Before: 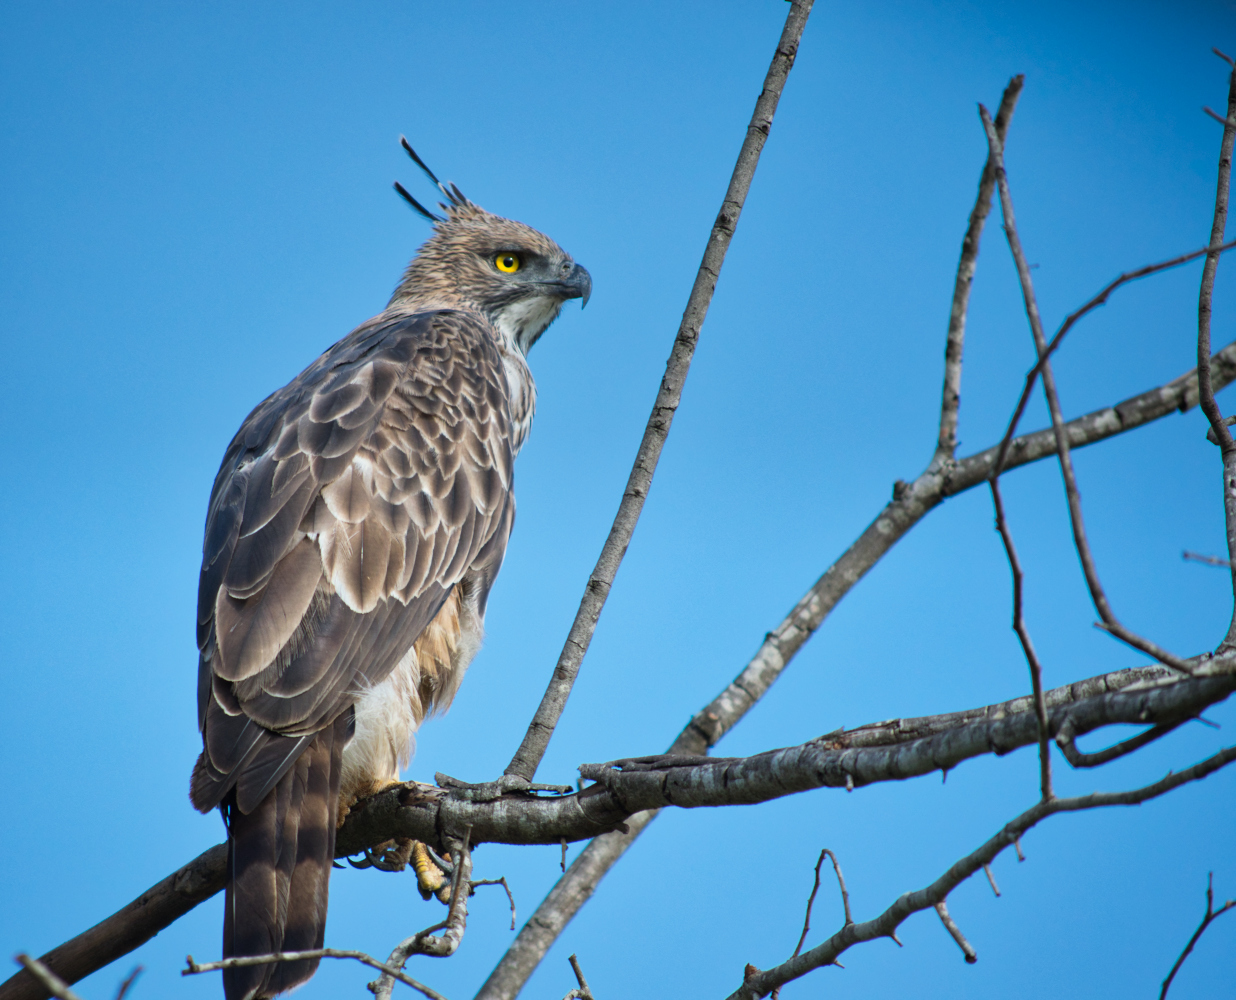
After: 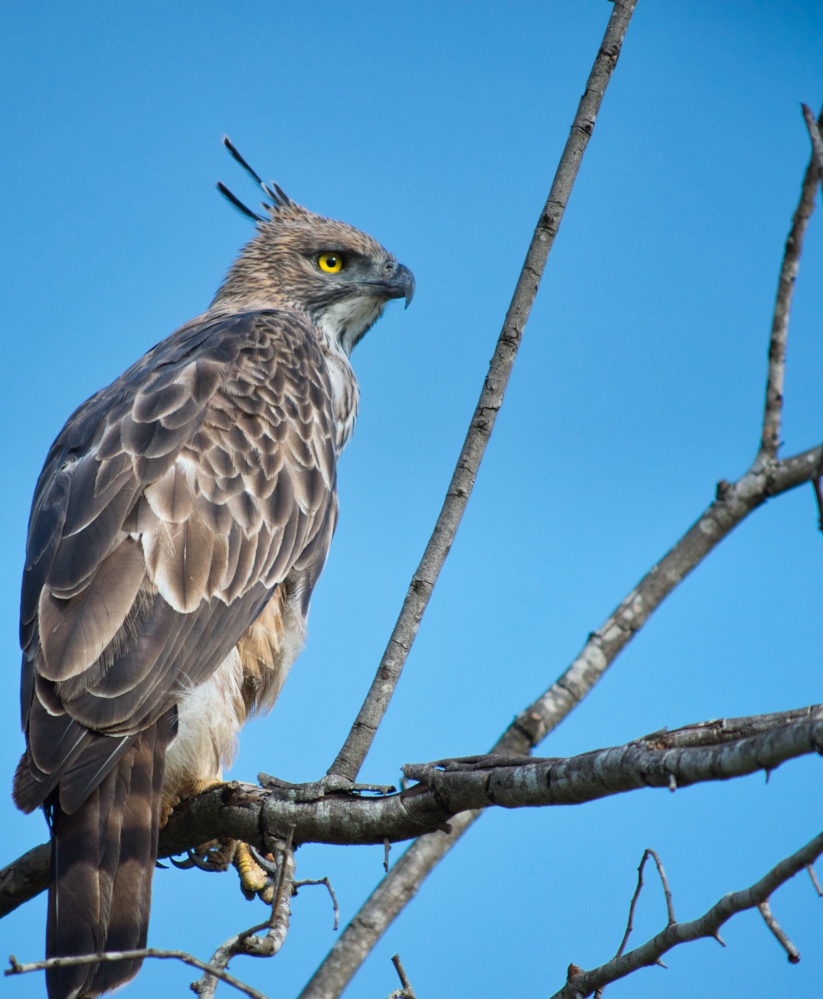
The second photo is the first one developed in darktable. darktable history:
crop and rotate: left 14.327%, right 19.03%
